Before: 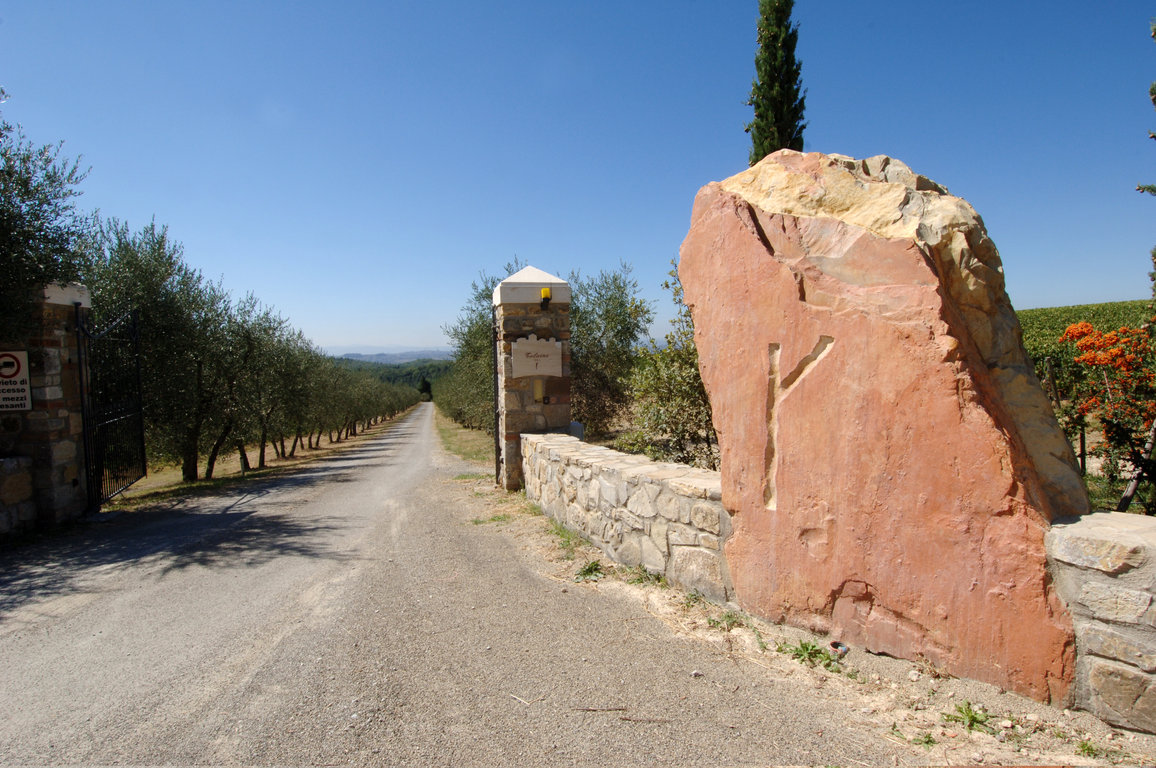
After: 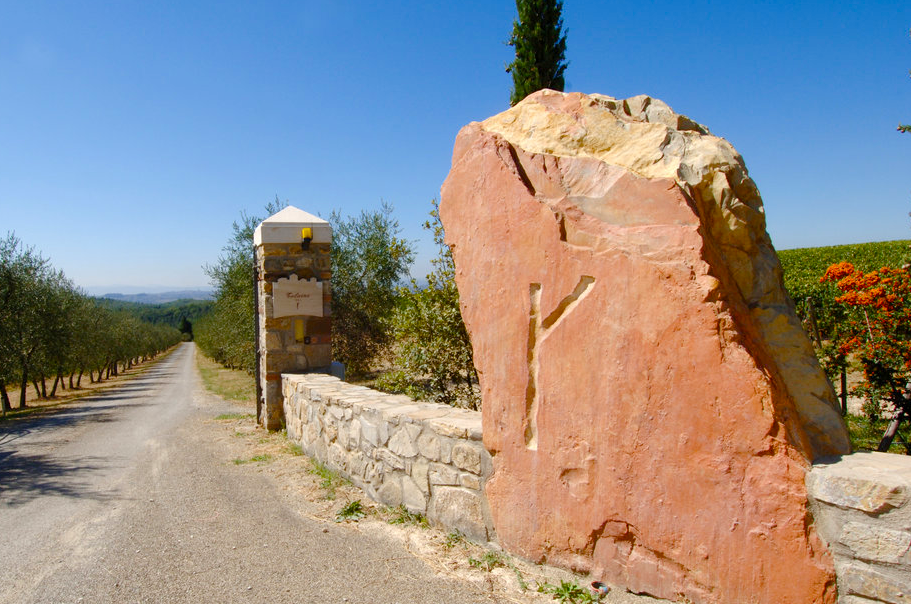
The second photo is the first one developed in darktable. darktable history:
color balance rgb: perceptual saturation grading › global saturation 35%, perceptual saturation grading › highlights -30%, perceptual saturation grading › shadows 35%, perceptual brilliance grading › global brilliance 3%, perceptual brilliance grading › highlights -3%, perceptual brilliance grading › shadows 3%
crop and rotate: left 20.74%, top 7.912%, right 0.375%, bottom 13.378%
